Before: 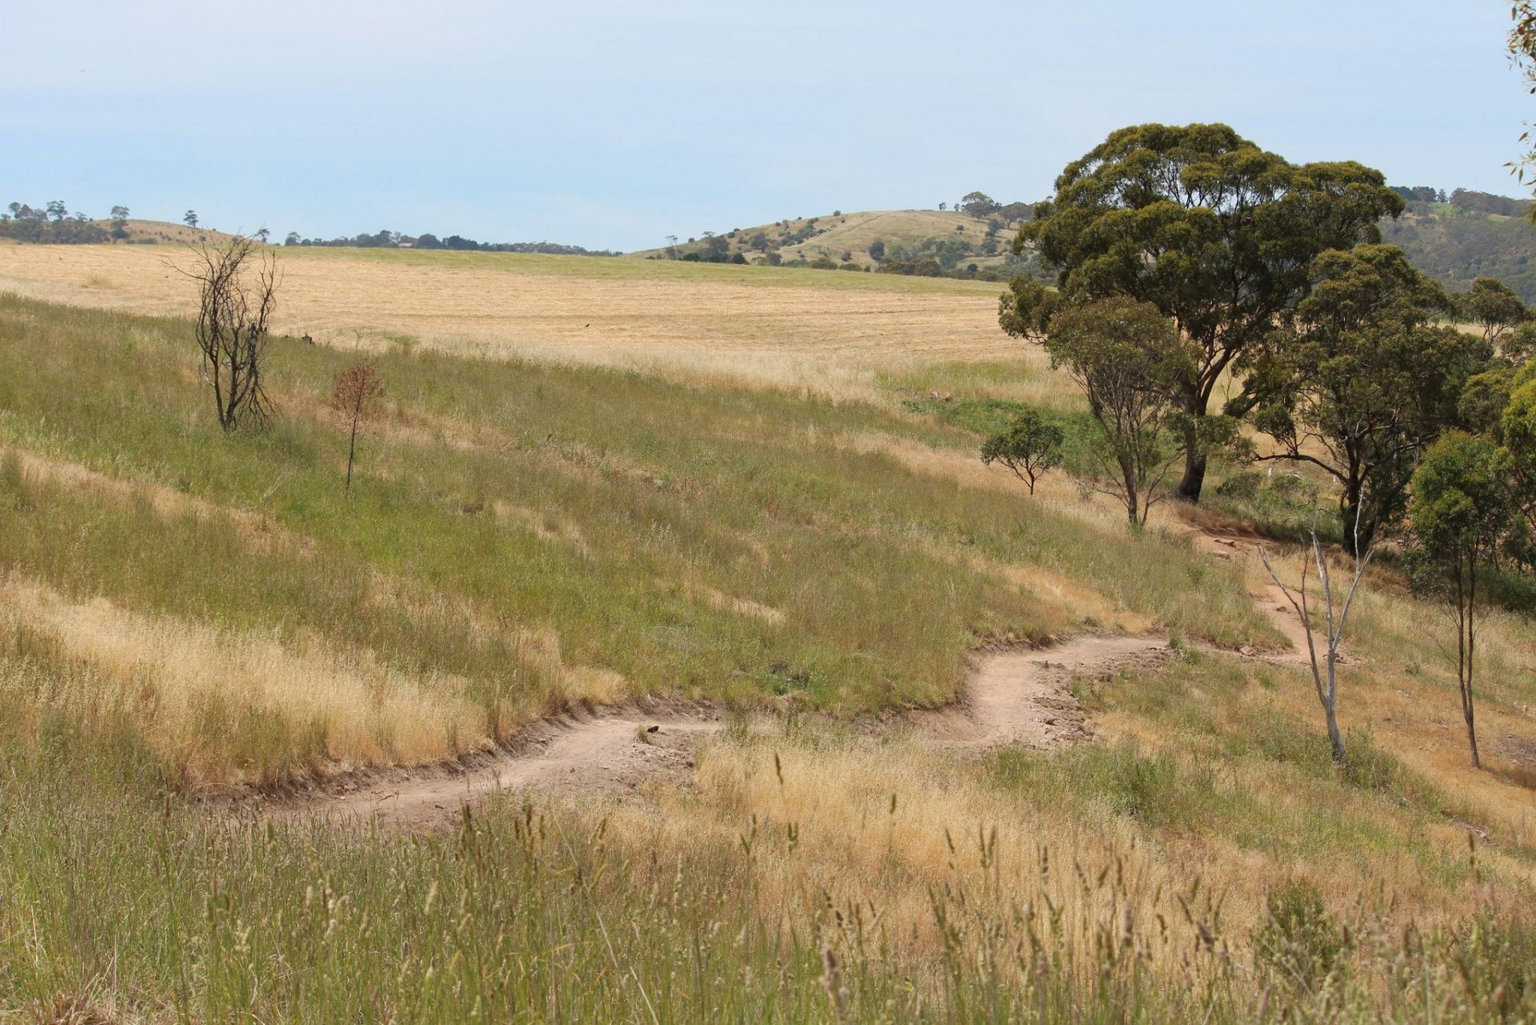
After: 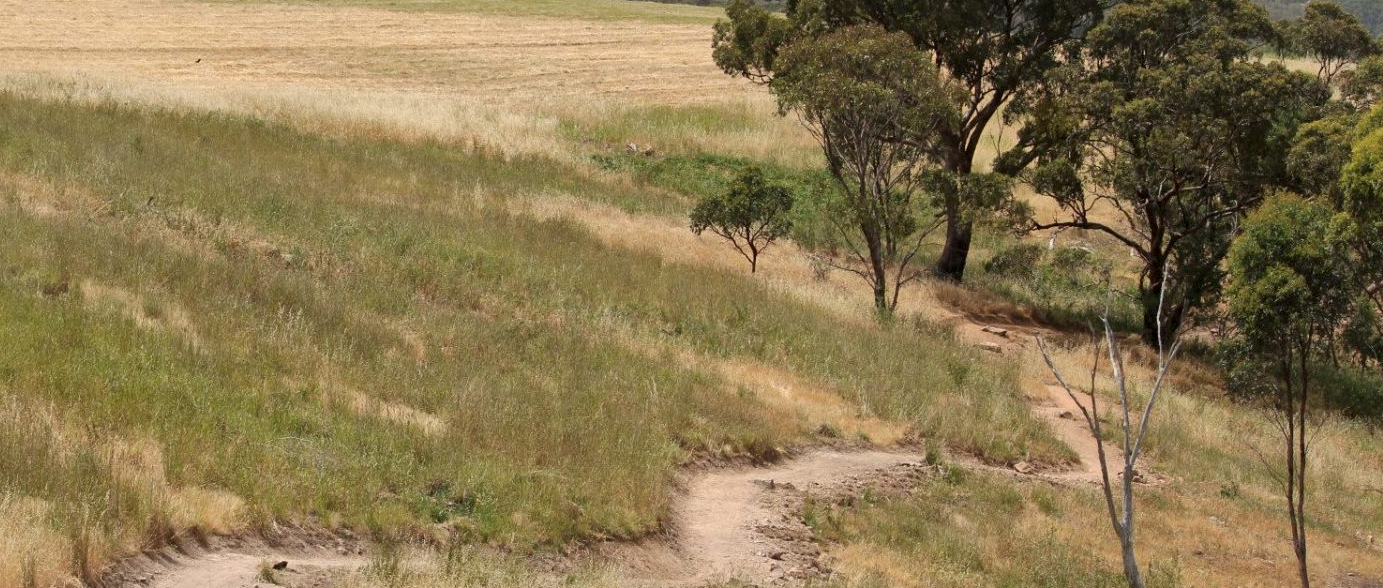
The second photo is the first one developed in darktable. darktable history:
local contrast: mode bilateral grid, contrast 20, coarseness 50, detail 132%, midtone range 0.2
crop and rotate: left 27.938%, top 27.046%, bottom 27.046%
